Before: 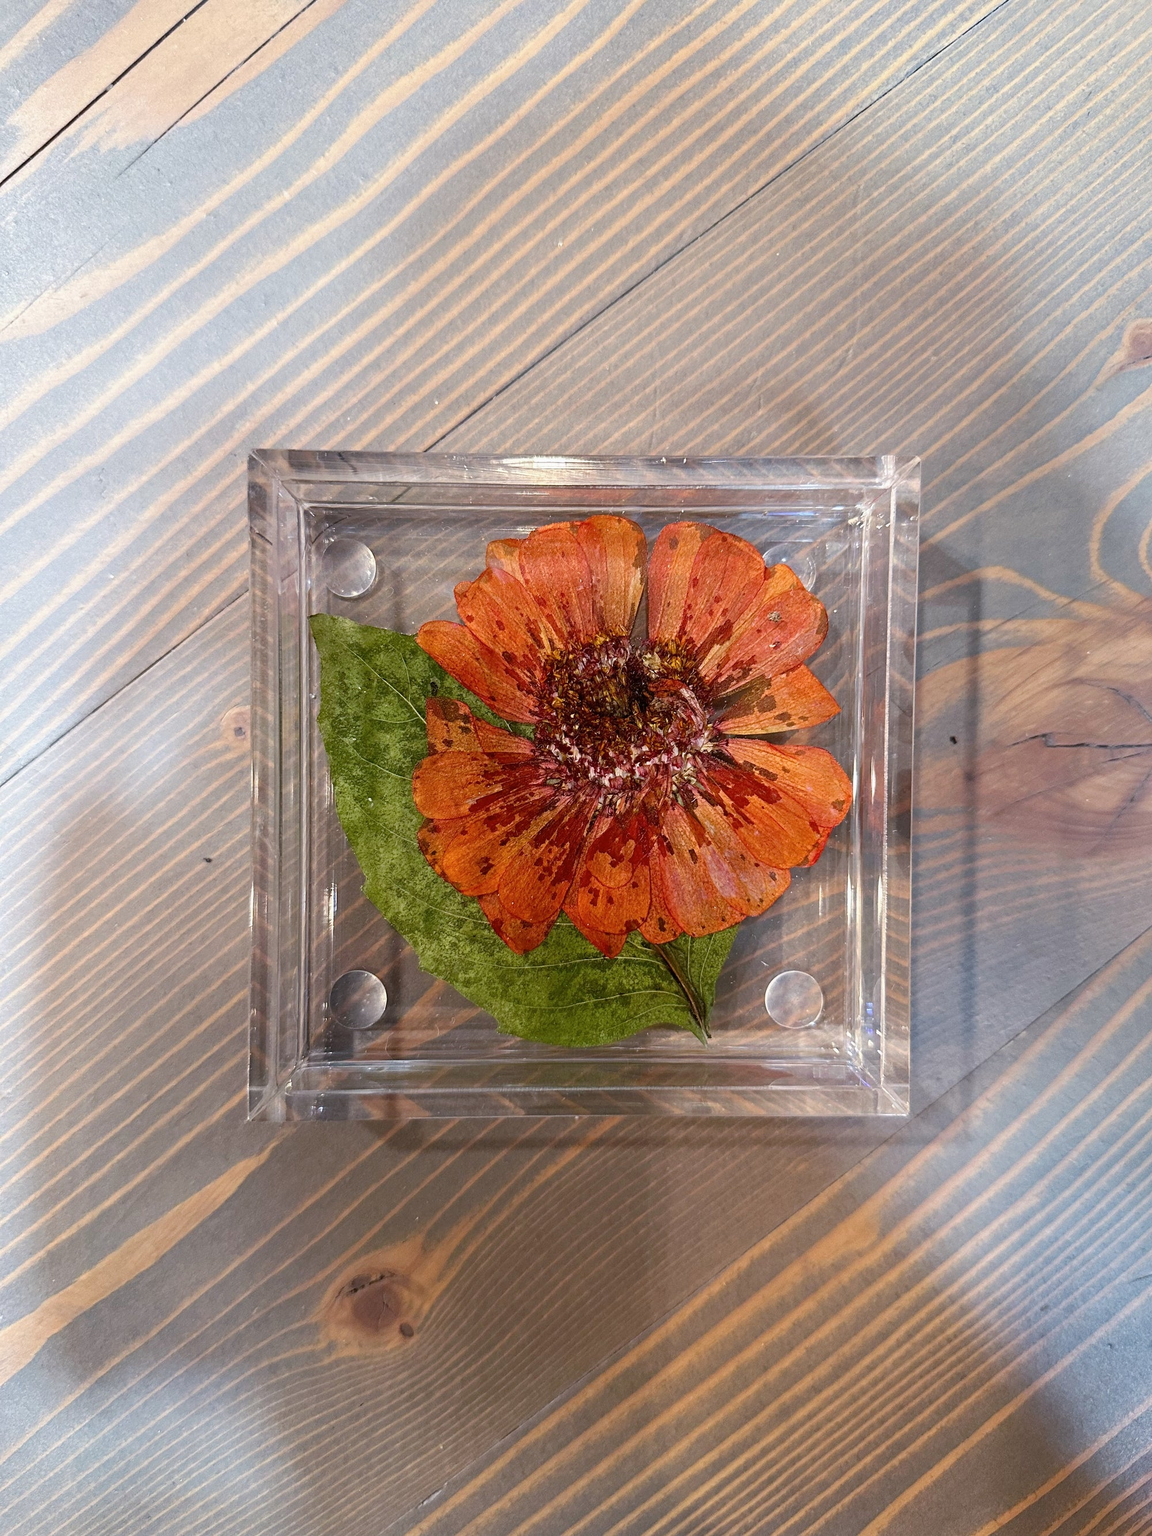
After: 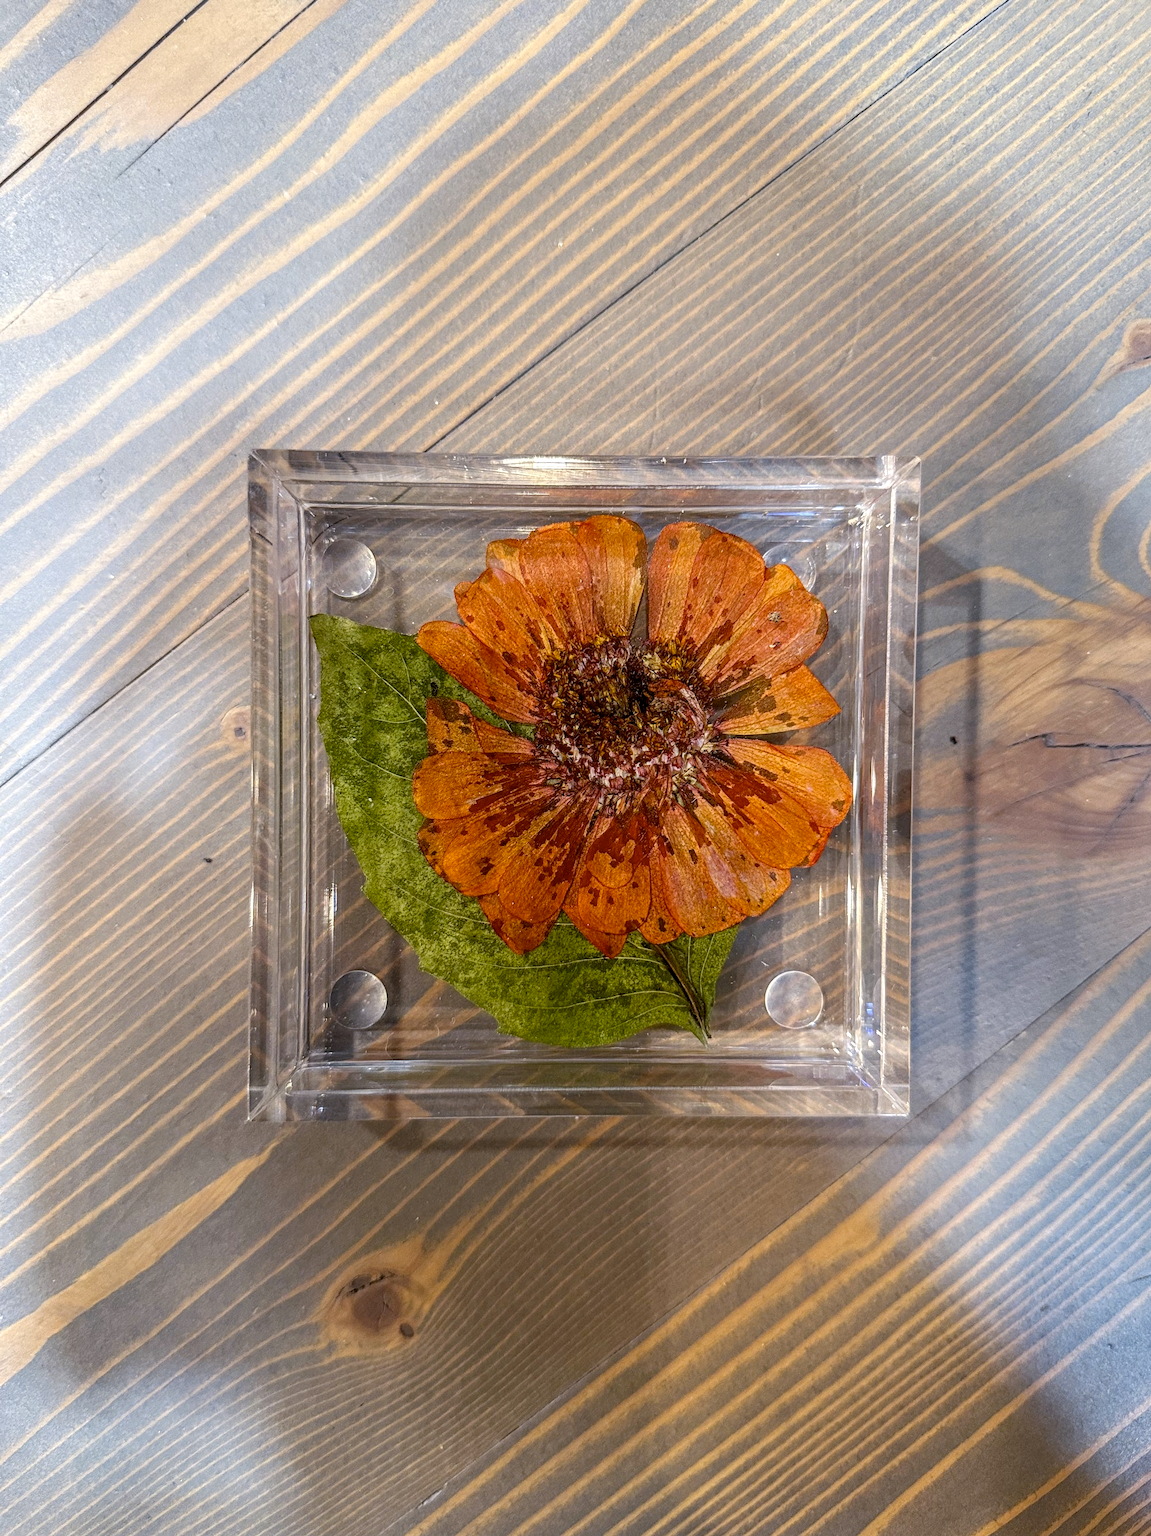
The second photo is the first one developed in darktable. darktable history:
local contrast: highlights 0%, shadows 0%, detail 133%
color contrast: green-magenta contrast 0.85, blue-yellow contrast 1.25, unbound 0
